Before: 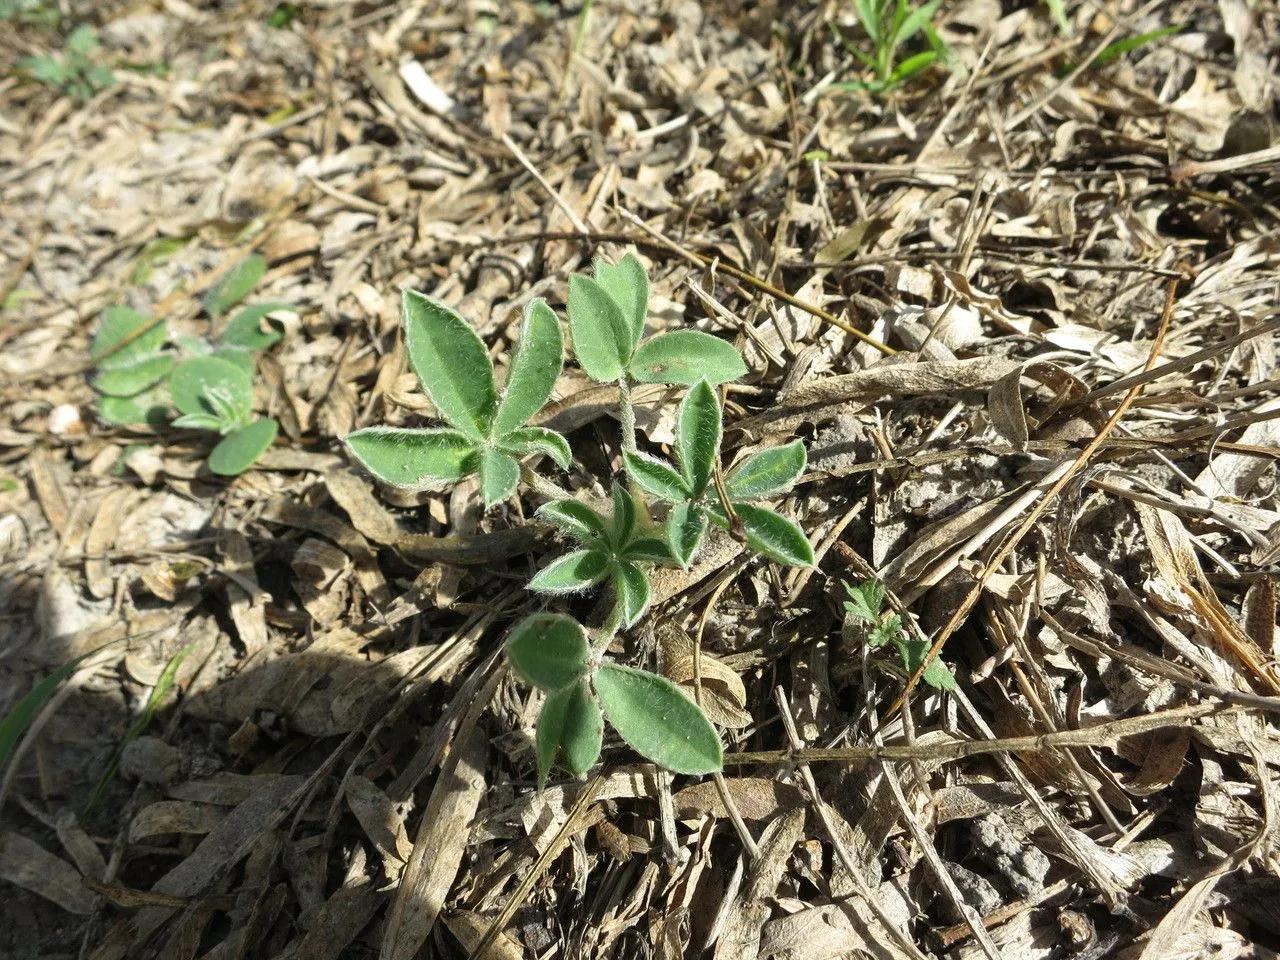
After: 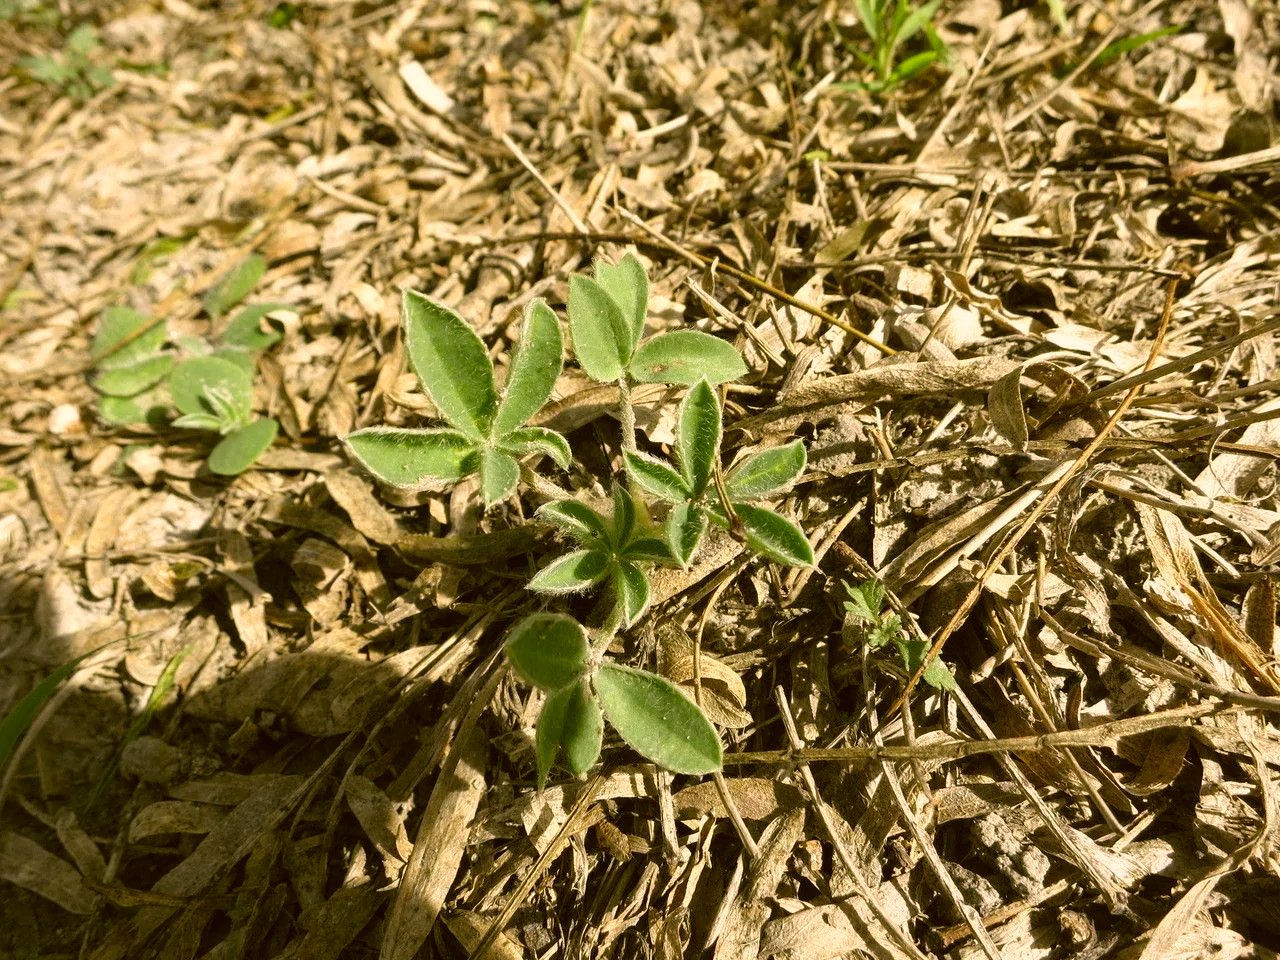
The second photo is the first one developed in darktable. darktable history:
color correction: highlights a* 8.98, highlights b* 15.09, shadows a* -0.49, shadows b* 26.52
tone equalizer: on, module defaults
